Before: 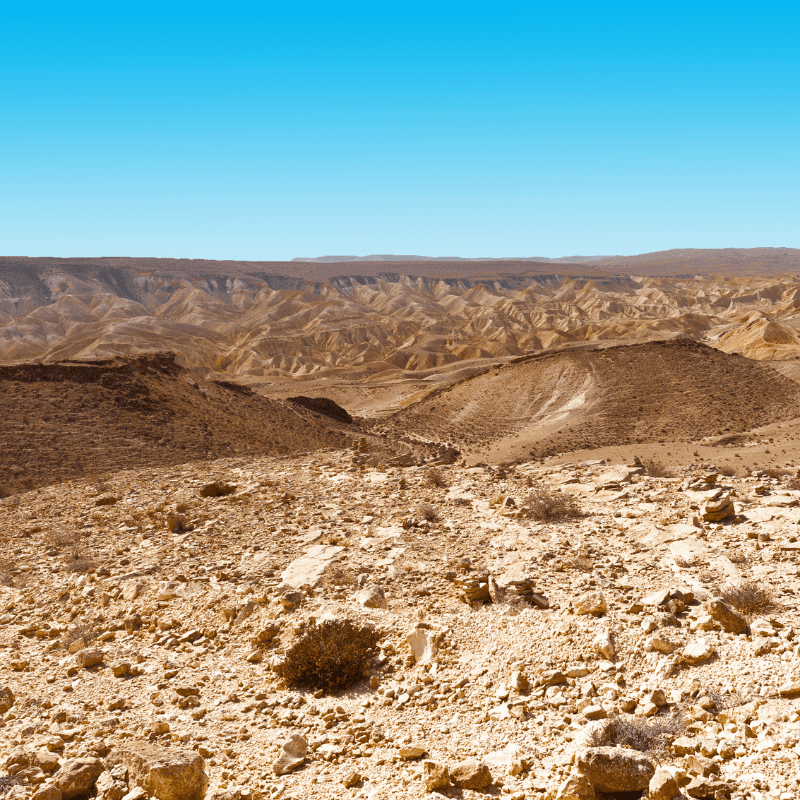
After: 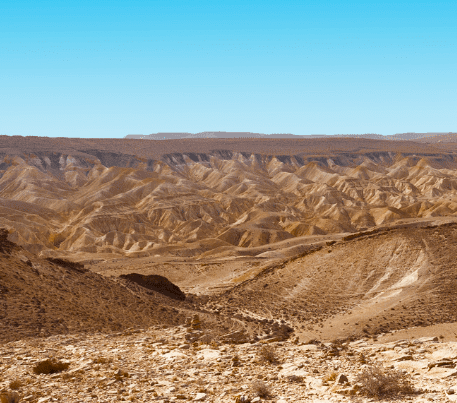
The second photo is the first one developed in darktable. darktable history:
crop: left 20.932%, top 15.471%, right 21.848%, bottom 34.081%
haze removal: compatibility mode true, adaptive false
